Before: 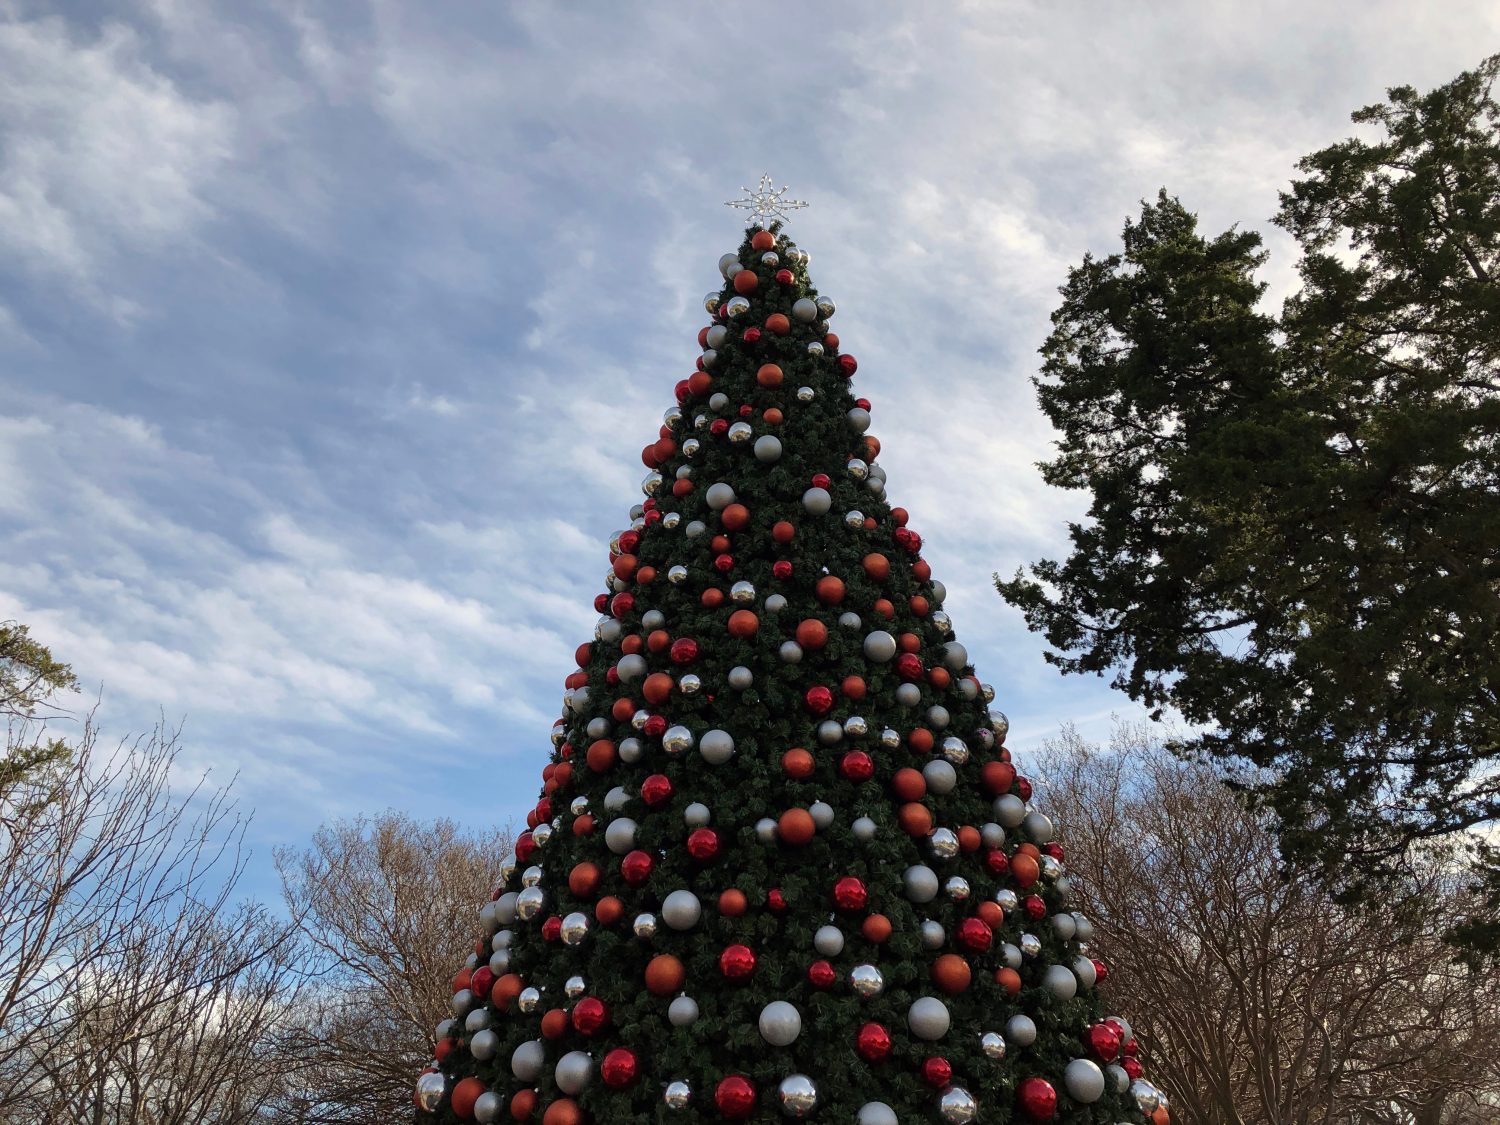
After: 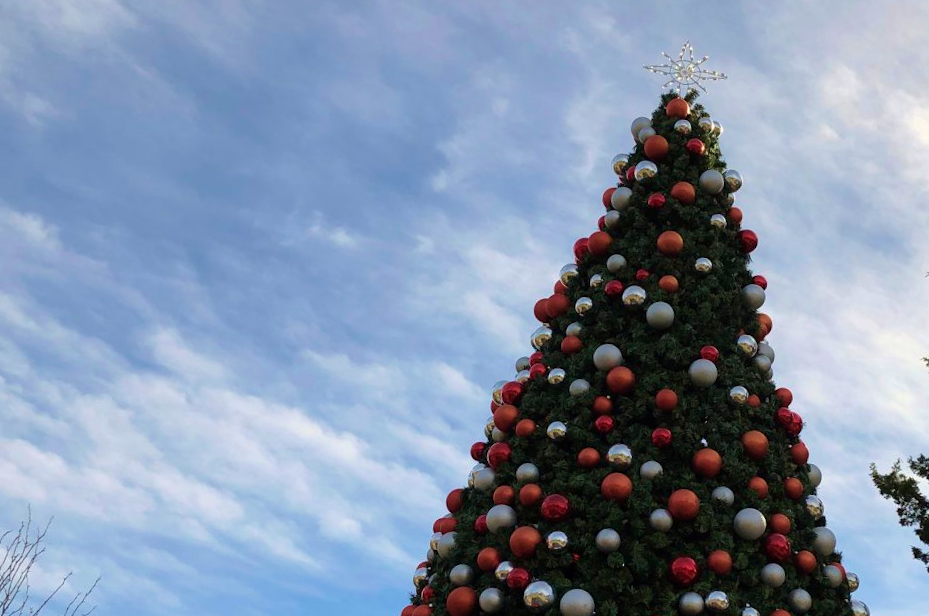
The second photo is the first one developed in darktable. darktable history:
crop and rotate: angle -6.21°, left 2.237%, top 6.907%, right 27.235%, bottom 30.677%
velvia: strength 44.42%
